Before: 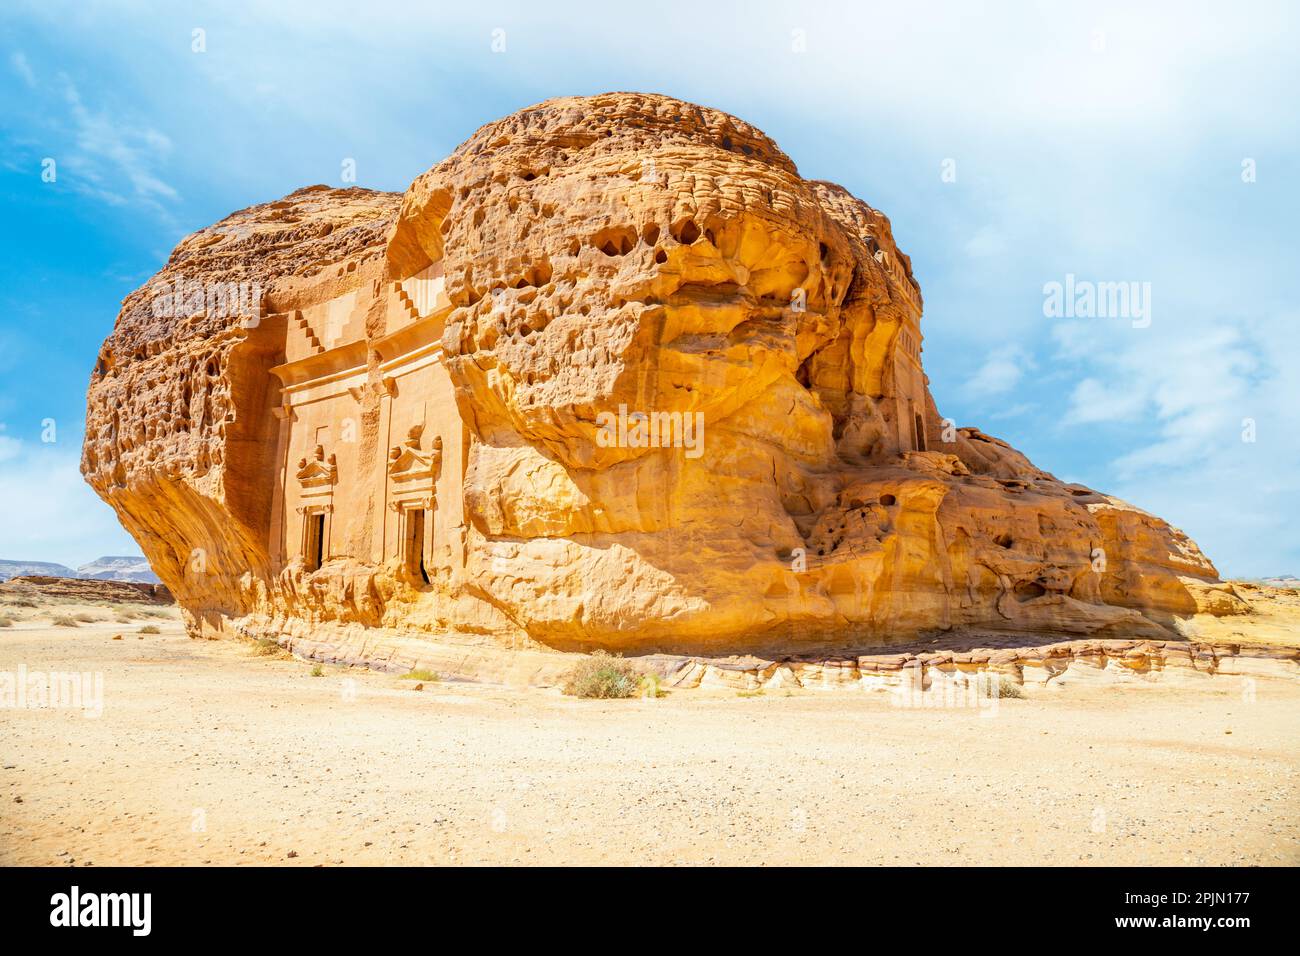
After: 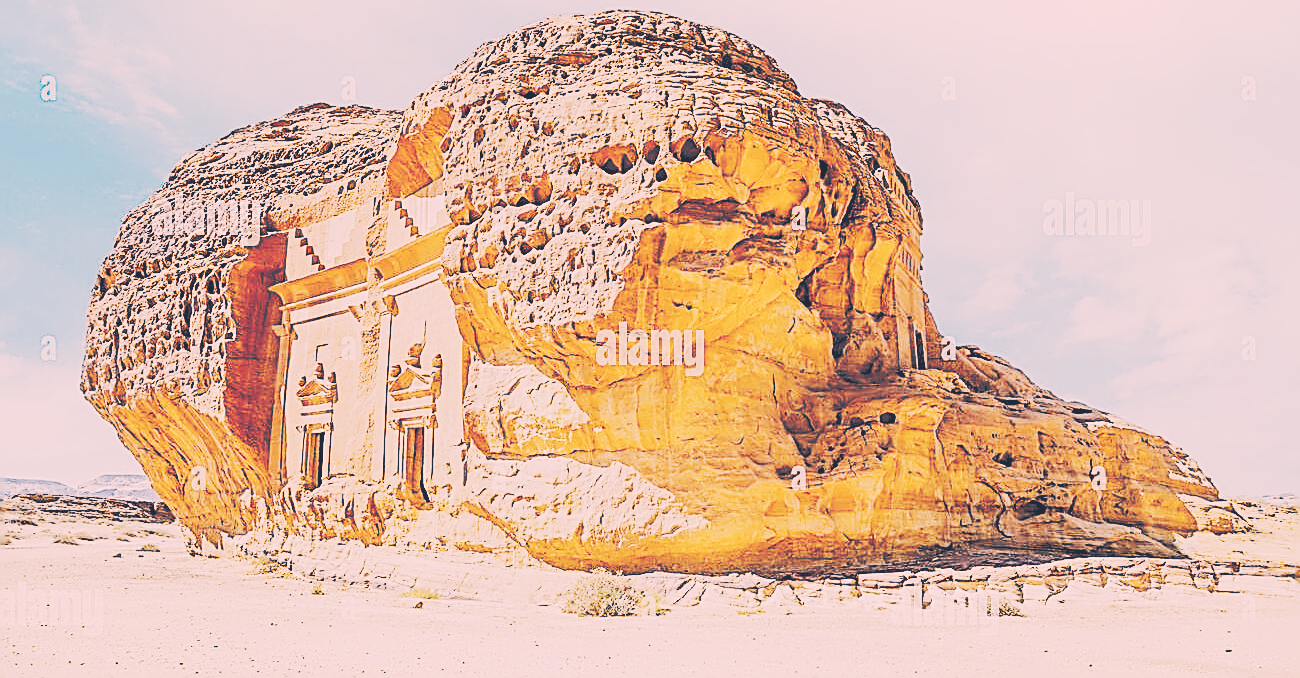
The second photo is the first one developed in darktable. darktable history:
crop and rotate: top 8.603%, bottom 20.459%
filmic rgb: black relative exposure -3.22 EV, white relative exposure 7.07 EV, threshold -0.316 EV, transition 3.19 EV, structure ↔ texture 99.36%, hardness 1.47, contrast 1.346, preserve chrominance no, color science v4 (2020), enable highlight reconstruction true
exposure: exposure 0.604 EV, compensate highlight preservation false
tone equalizer: smoothing 1
sharpen: amount 2
tone curve: curves: ch0 [(0, 0) (0.003, 0.301) (0.011, 0.302) (0.025, 0.307) (0.044, 0.313) (0.069, 0.316) (0.1, 0.322) (0.136, 0.325) (0.177, 0.341) (0.224, 0.358) (0.277, 0.386) (0.335, 0.429) (0.399, 0.486) (0.468, 0.556) (0.543, 0.644) (0.623, 0.728) (0.709, 0.796) (0.801, 0.854) (0.898, 0.908) (1, 1)], preserve colors none
color correction: highlights a* 13.68, highlights b* 5.68, shadows a* -4.96, shadows b* -15.62, saturation 0.834
